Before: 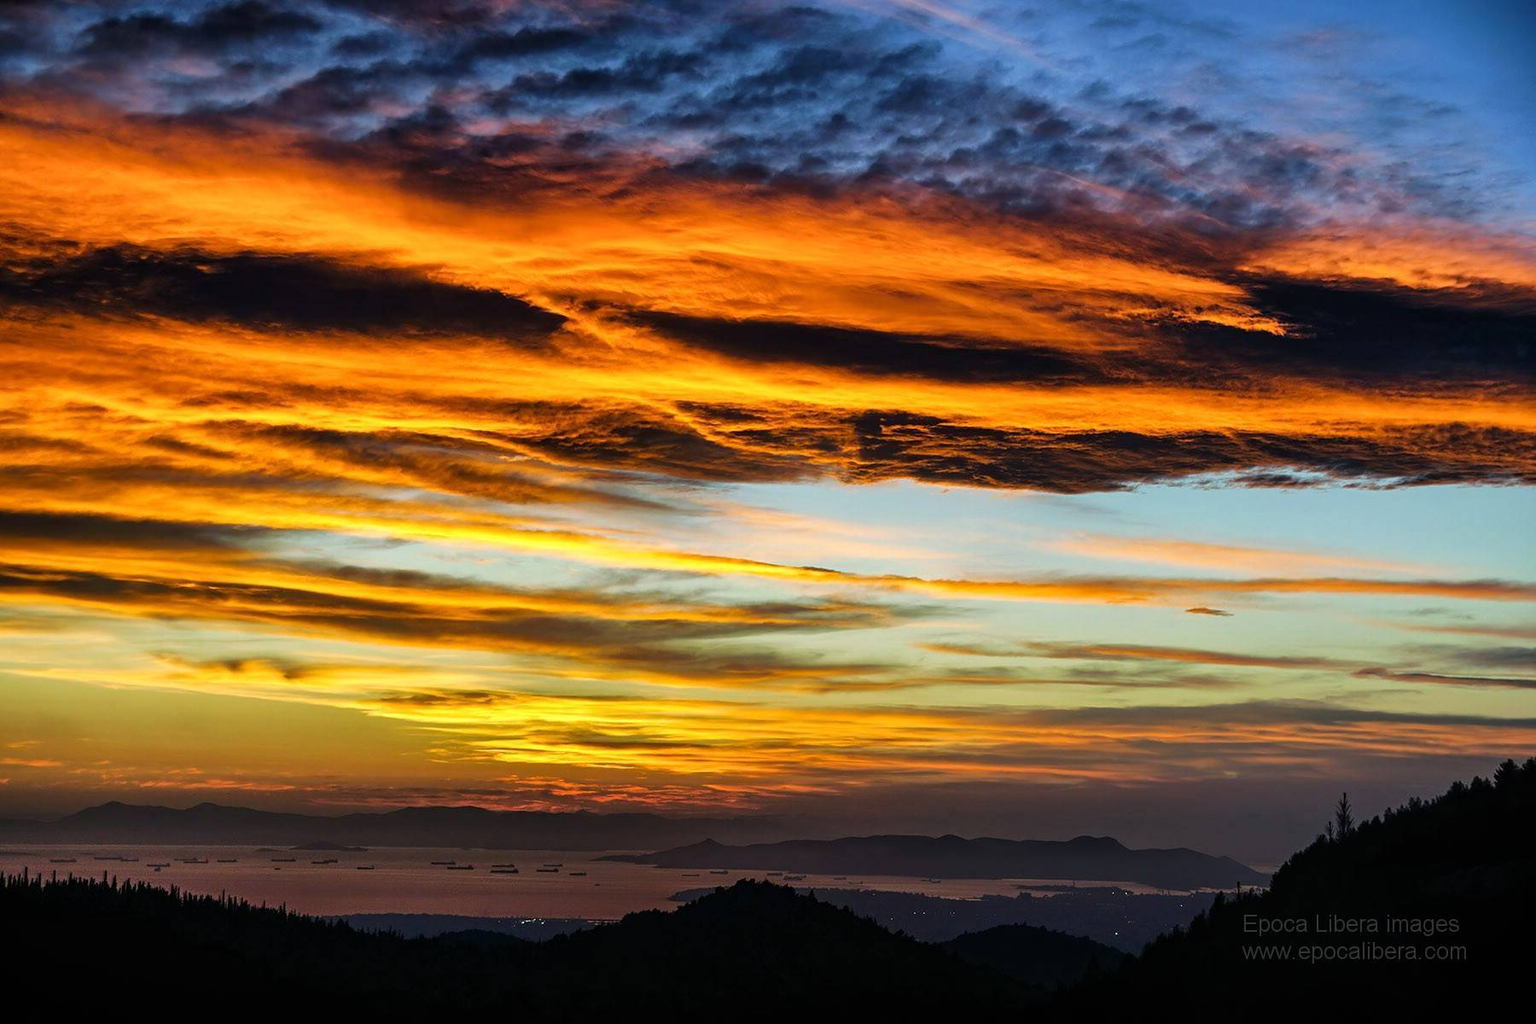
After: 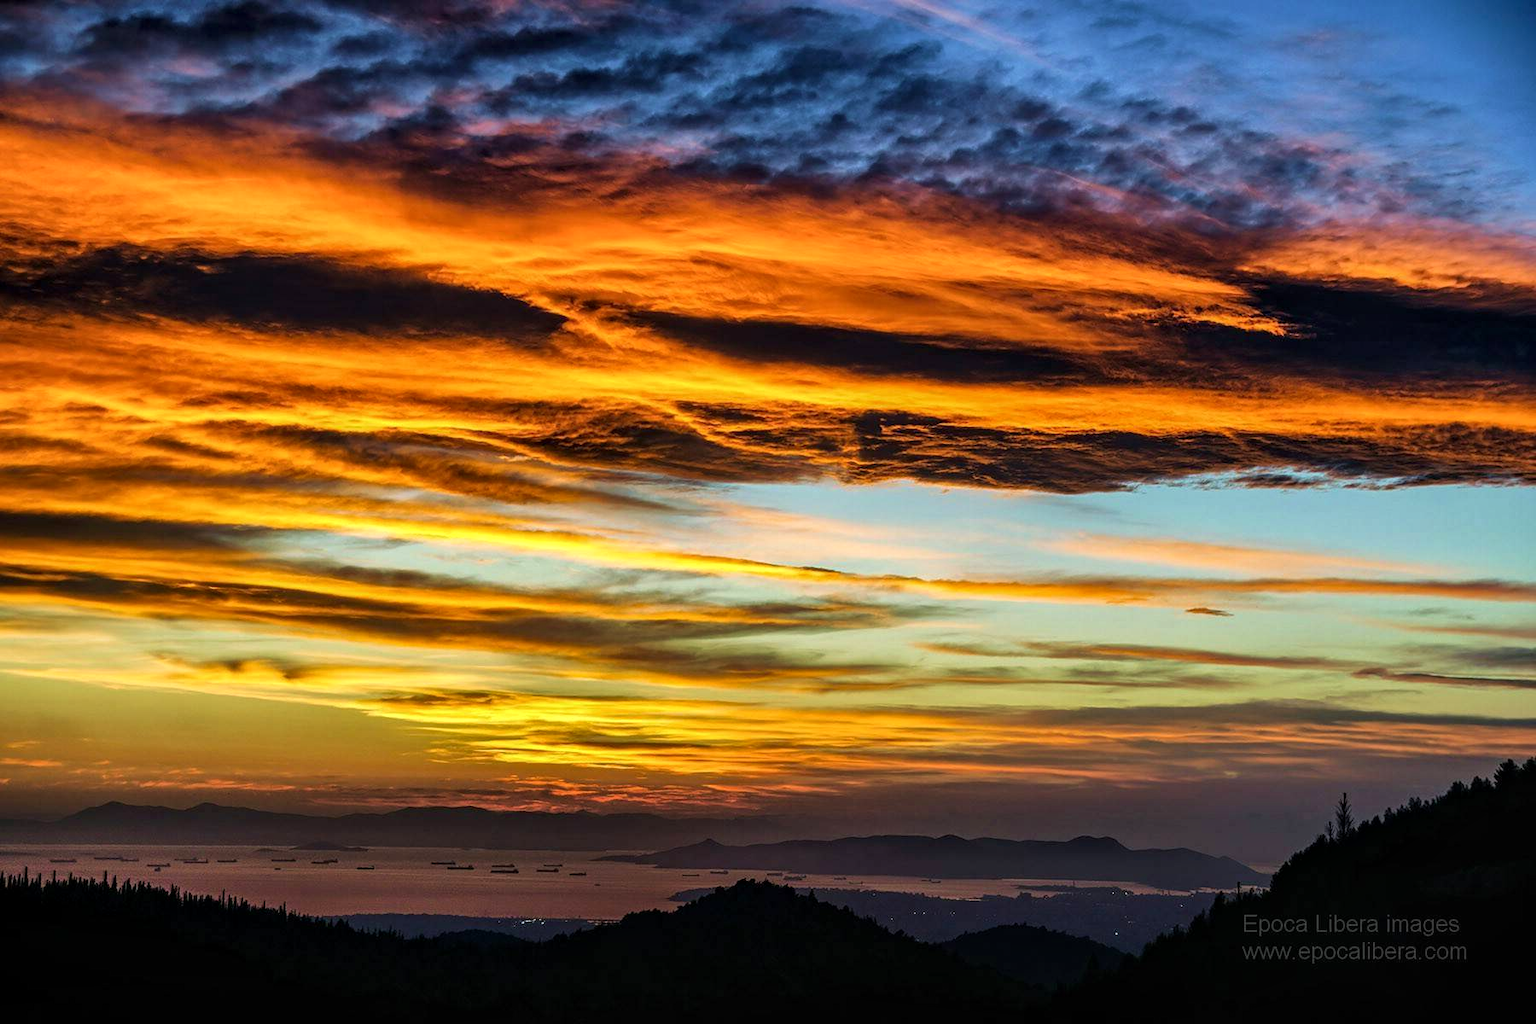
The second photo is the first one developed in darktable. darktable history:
local contrast: on, module defaults
velvia: strength 24.84%
